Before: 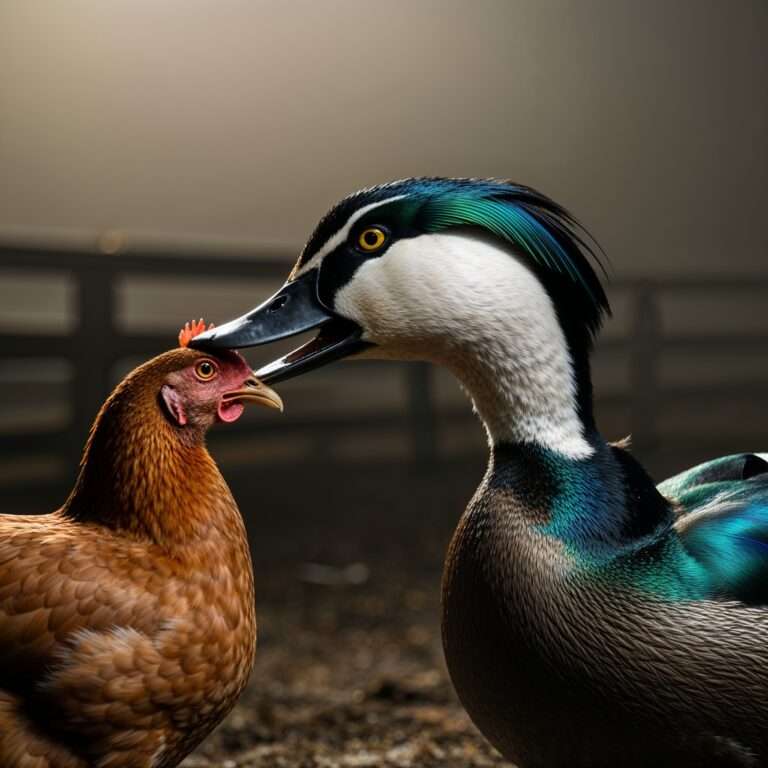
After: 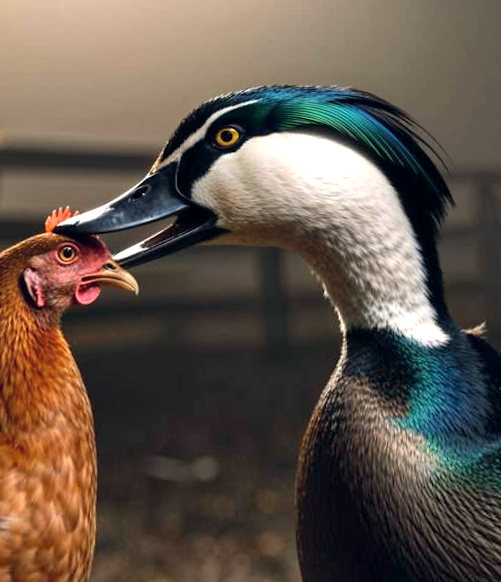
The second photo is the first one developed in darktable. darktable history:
exposure: exposure 0.6 EV, compensate highlight preservation false
color balance rgb: shadows lift › hue 87.51°, highlights gain › chroma 1.62%, highlights gain › hue 55.1°, global offset › chroma 0.06%, global offset › hue 253.66°, linear chroma grading › global chroma 0.5%
rotate and perspective: rotation 0.72°, lens shift (vertical) -0.352, lens shift (horizontal) -0.051, crop left 0.152, crop right 0.859, crop top 0.019, crop bottom 0.964
crop and rotate: left 10.77%, top 5.1%, right 10.41%, bottom 16.76%
